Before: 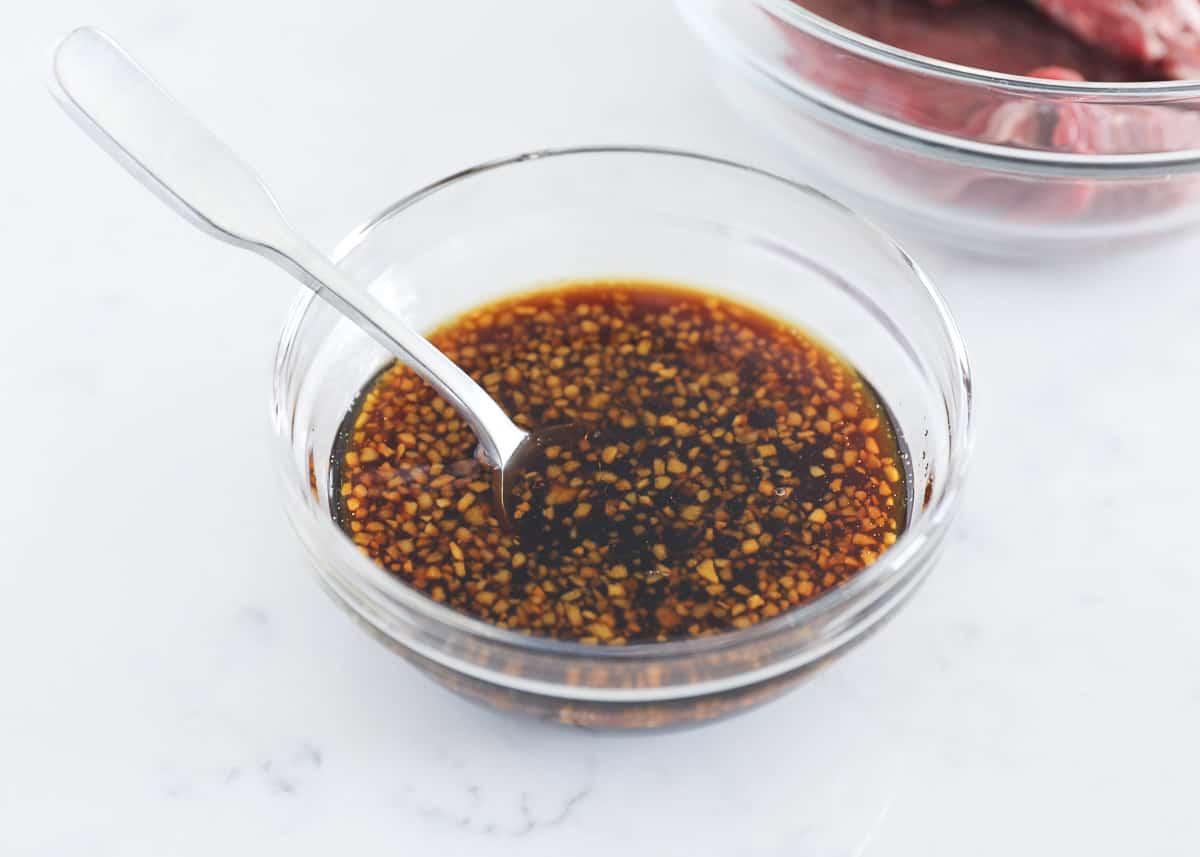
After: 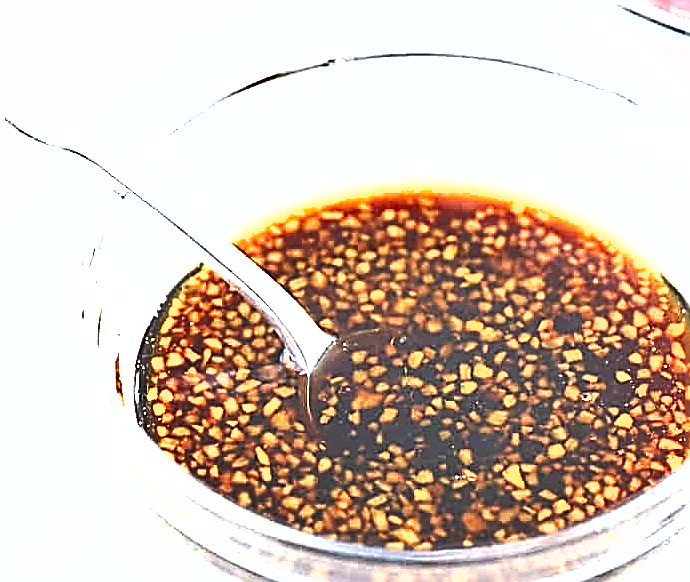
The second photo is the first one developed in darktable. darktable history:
sharpen: amount 1.983
crop: left 16.218%, top 11.201%, right 26.229%, bottom 20.802%
exposure: black level correction 0, exposure 1.664 EV, compensate highlight preservation false
shadows and highlights: low approximation 0.01, soften with gaussian
